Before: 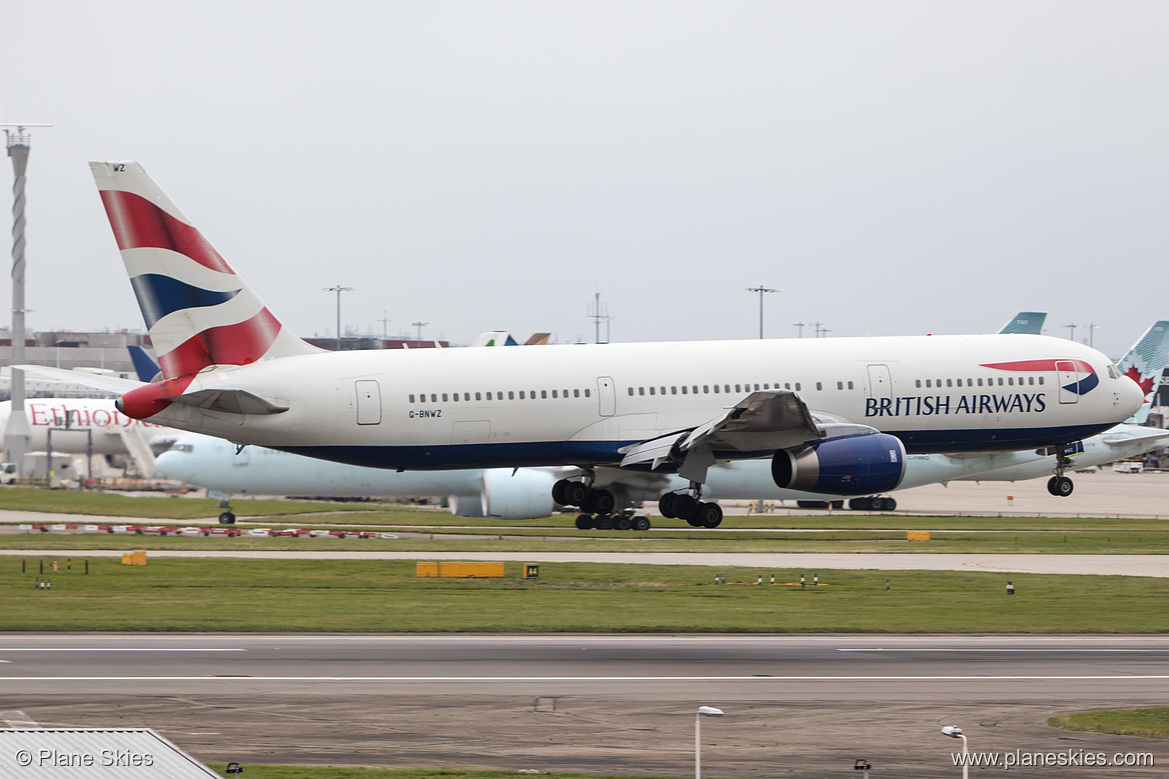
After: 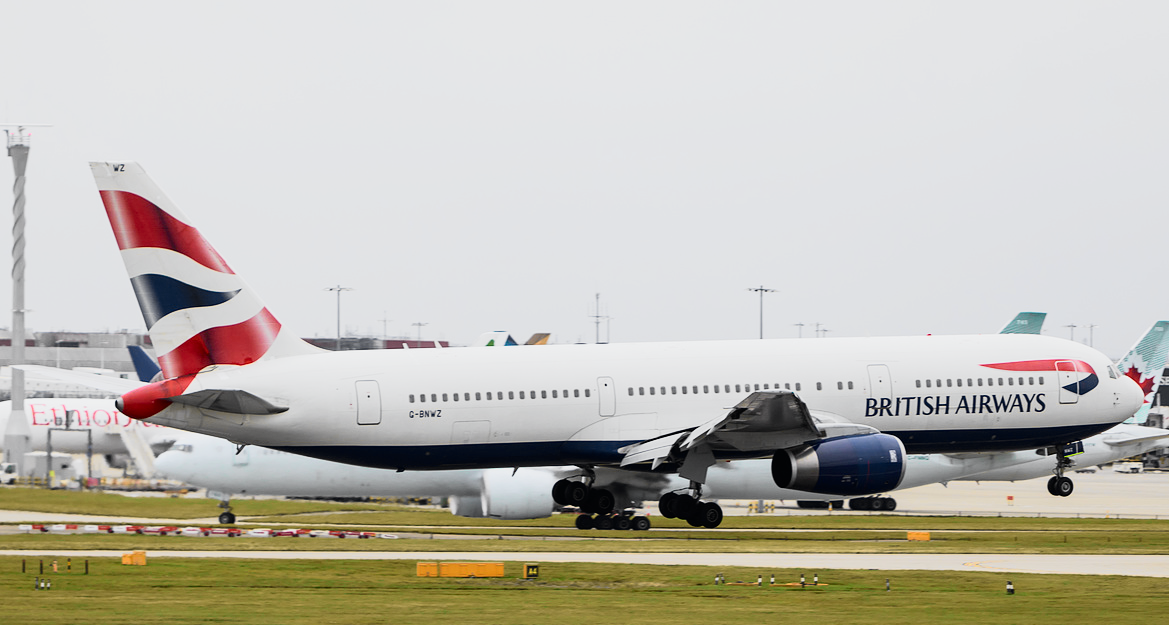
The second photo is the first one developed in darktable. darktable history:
crop: bottom 19.644%
tone curve: curves: ch0 [(0, 0) (0.078, 0.029) (0.265, 0.241) (0.507, 0.56) (0.744, 0.826) (1, 0.948)]; ch1 [(0, 0) (0.346, 0.307) (0.418, 0.383) (0.46, 0.439) (0.482, 0.493) (0.502, 0.5) (0.517, 0.506) (0.55, 0.557) (0.601, 0.637) (0.666, 0.7) (1, 1)]; ch2 [(0, 0) (0.346, 0.34) (0.431, 0.45) (0.485, 0.494) (0.5, 0.498) (0.508, 0.499) (0.532, 0.546) (0.579, 0.628) (0.625, 0.668) (1, 1)], color space Lab, independent channels, preserve colors none
